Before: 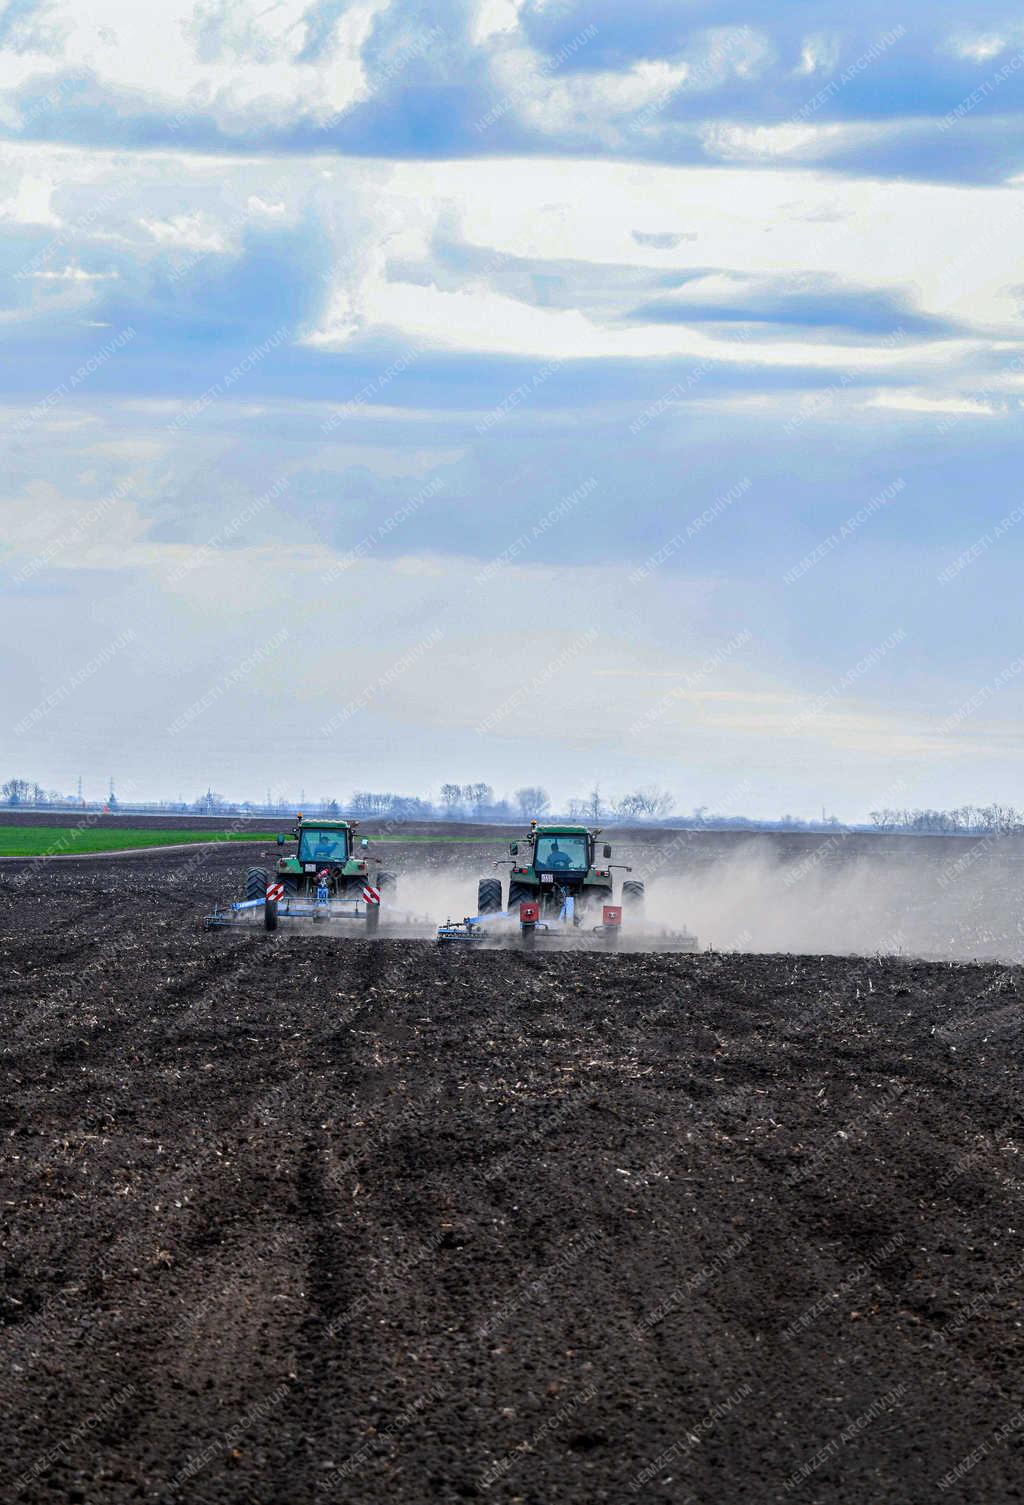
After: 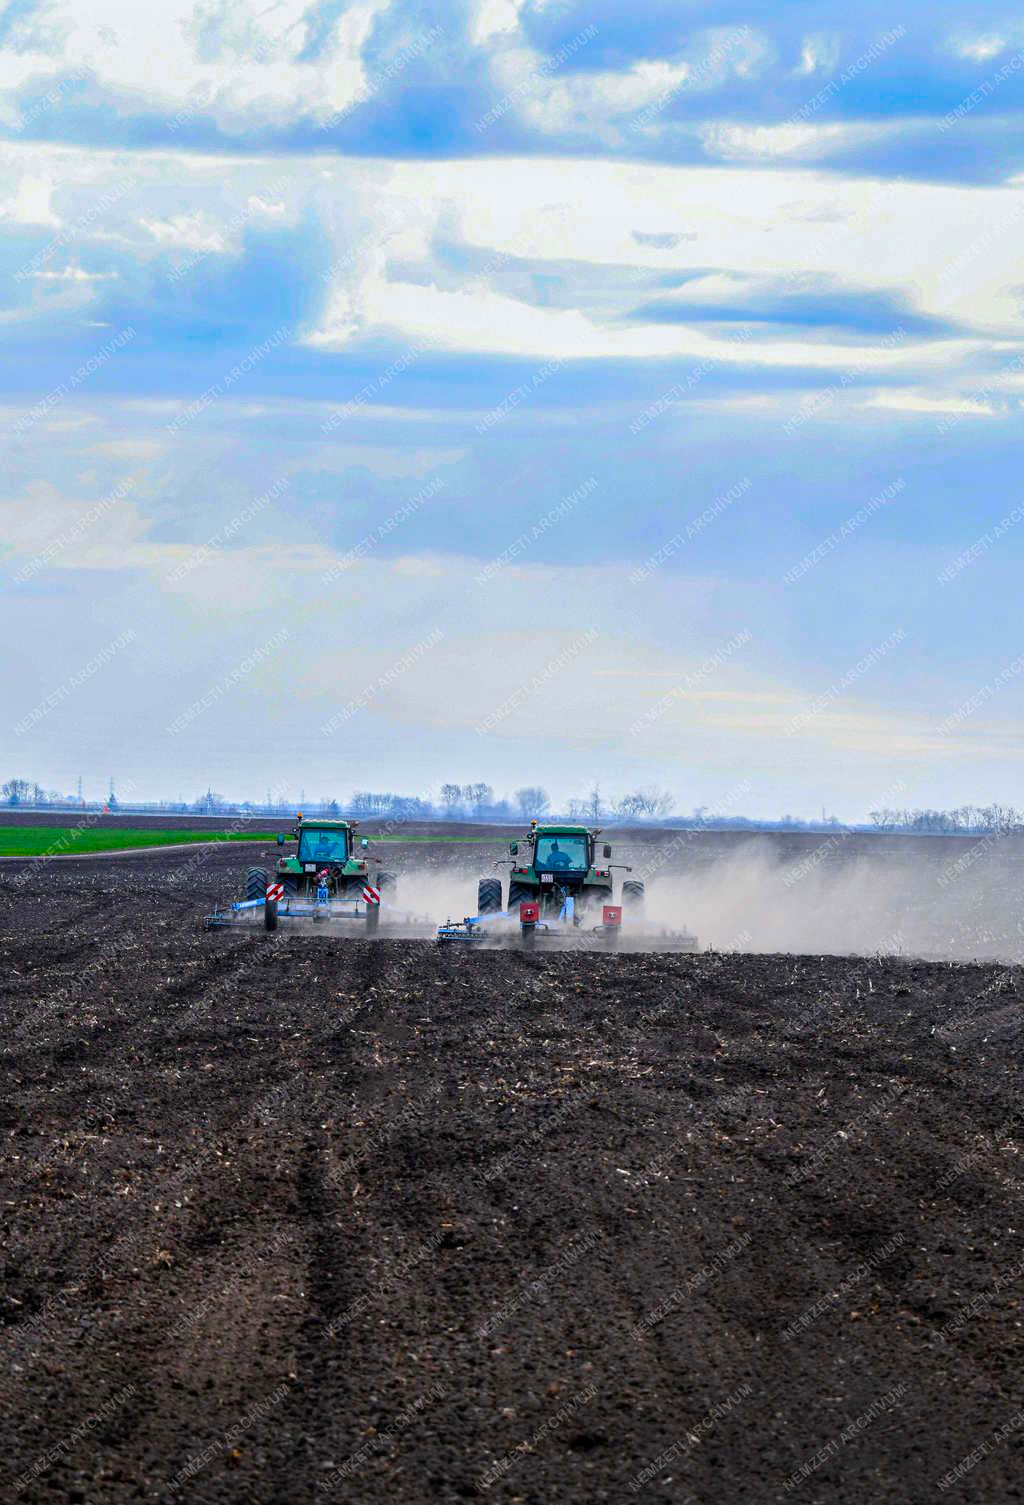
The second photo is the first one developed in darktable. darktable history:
color balance rgb: perceptual saturation grading › global saturation 29.495%, global vibrance 19.372%
